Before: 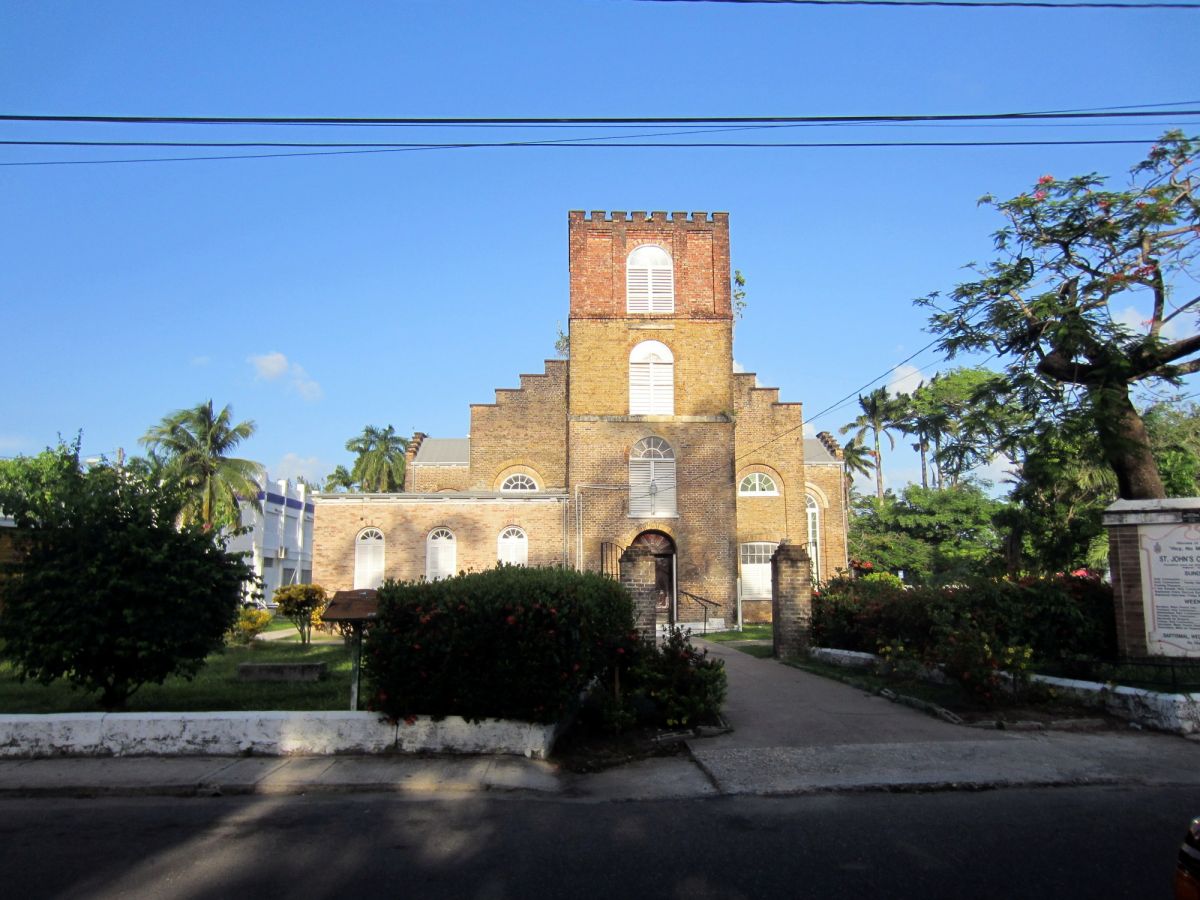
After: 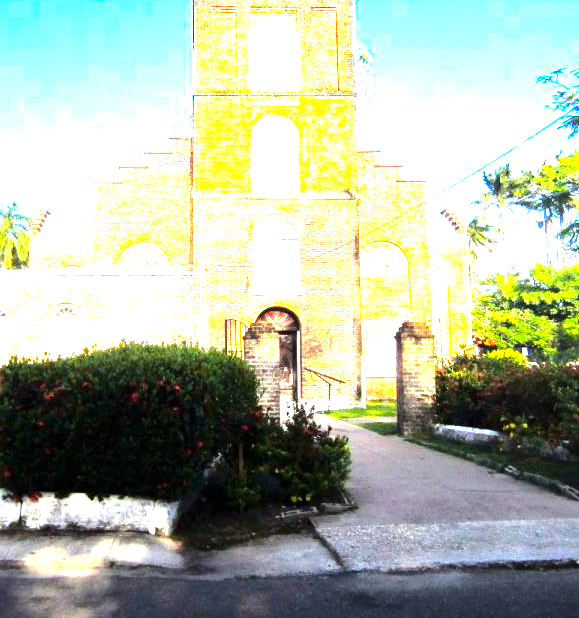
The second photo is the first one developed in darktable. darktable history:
color balance rgb: linear chroma grading › global chroma 15.545%, perceptual saturation grading › global saturation 25.367%, perceptual brilliance grading › highlights 17.86%, perceptual brilliance grading › mid-tones 32.75%, perceptual brilliance grading › shadows -31.202%, global vibrance 20%
crop: left 31.377%, top 24.781%, right 20.302%, bottom 6.469%
exposure: black level correction 0, exposure 2.1 EV, compensate highlight preservation false
